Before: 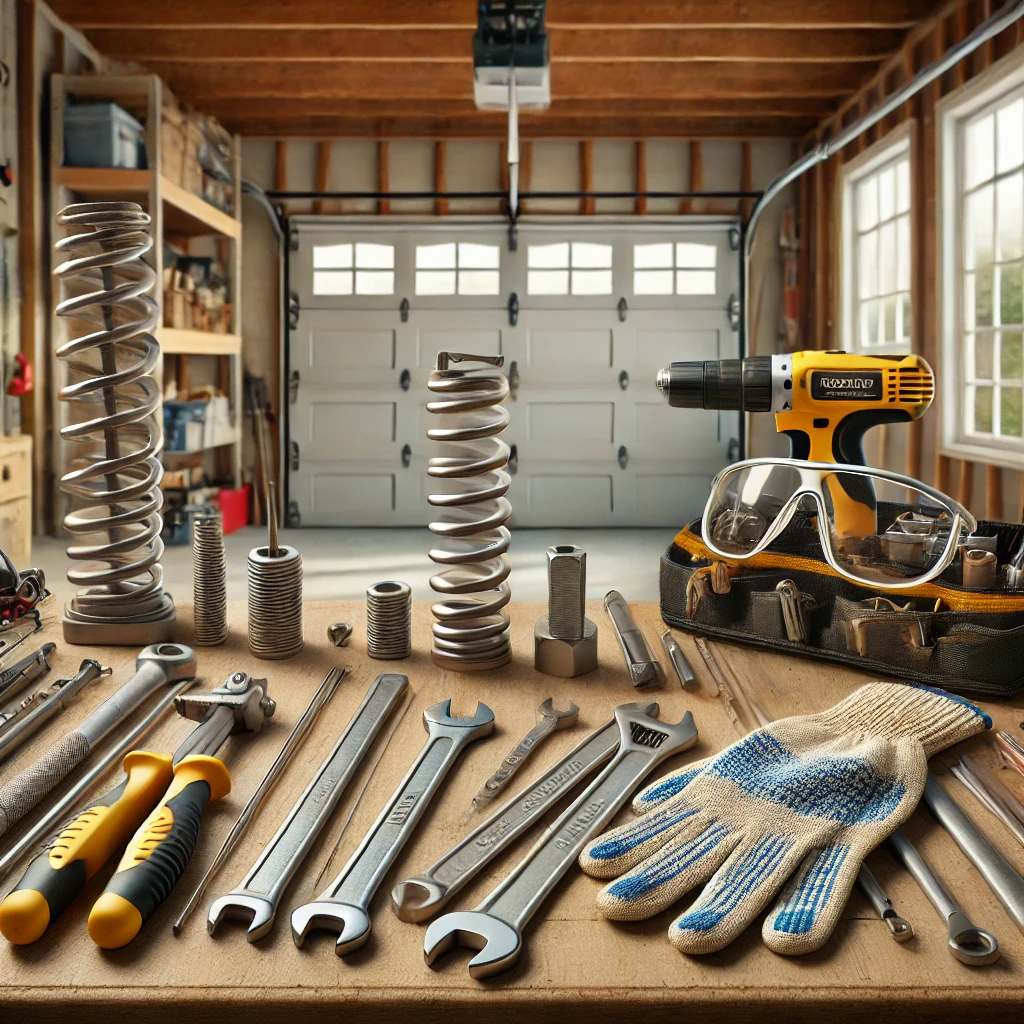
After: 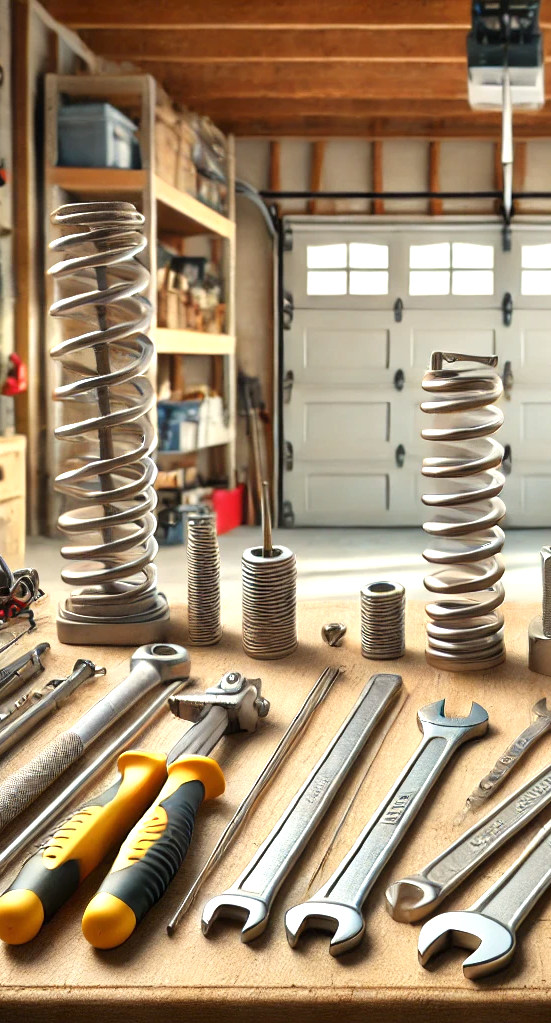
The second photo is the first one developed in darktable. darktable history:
crop: left 0.587%, right 45.588%, bottom 0.086%
exposure: black level correction 0, exposure 0.7 EV, compensate exposure bias true, compensate highlight preservation false
